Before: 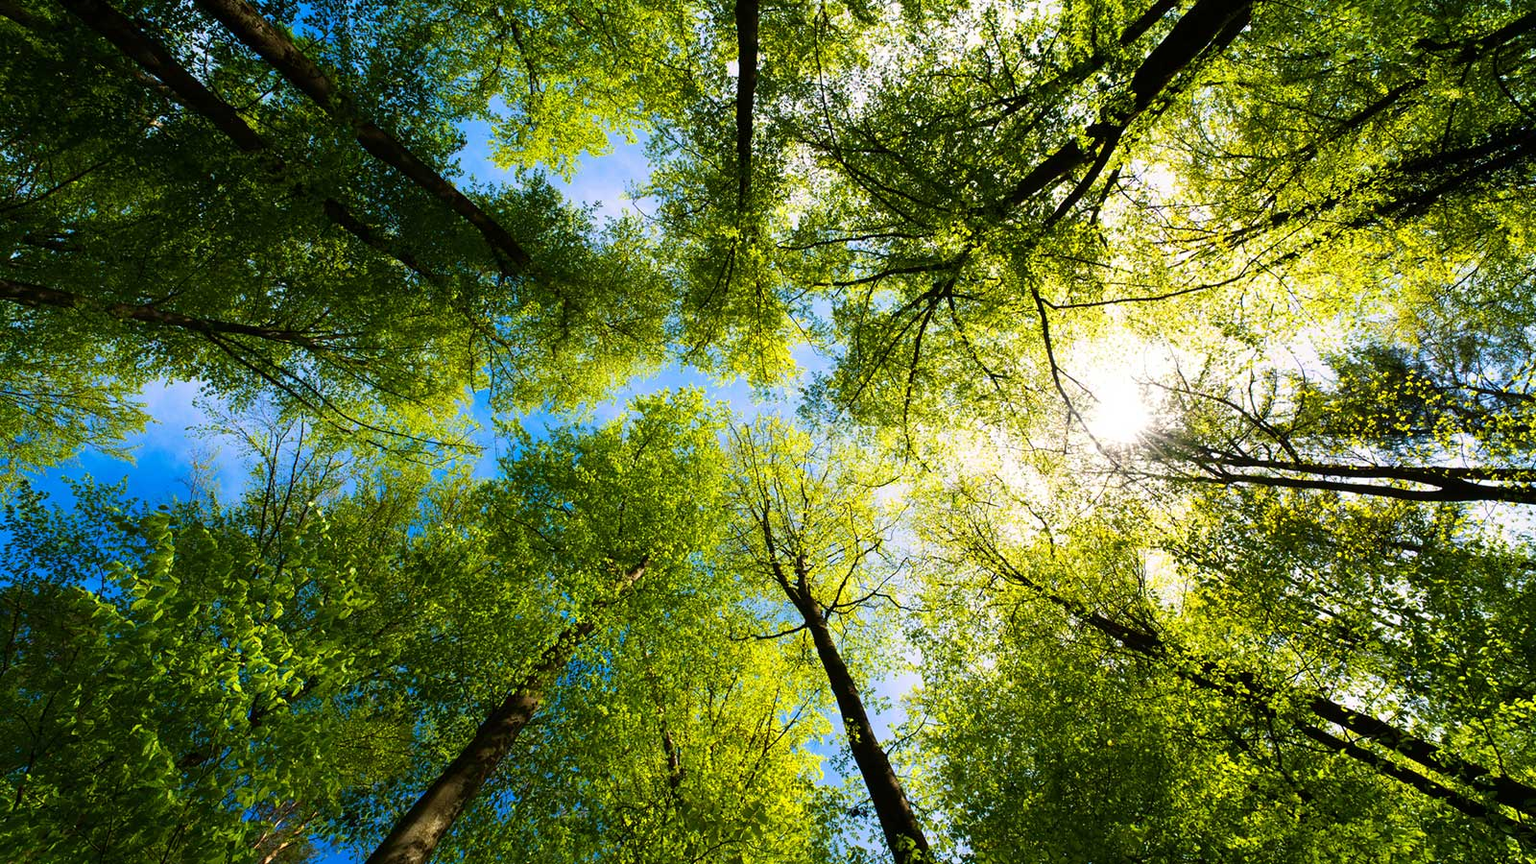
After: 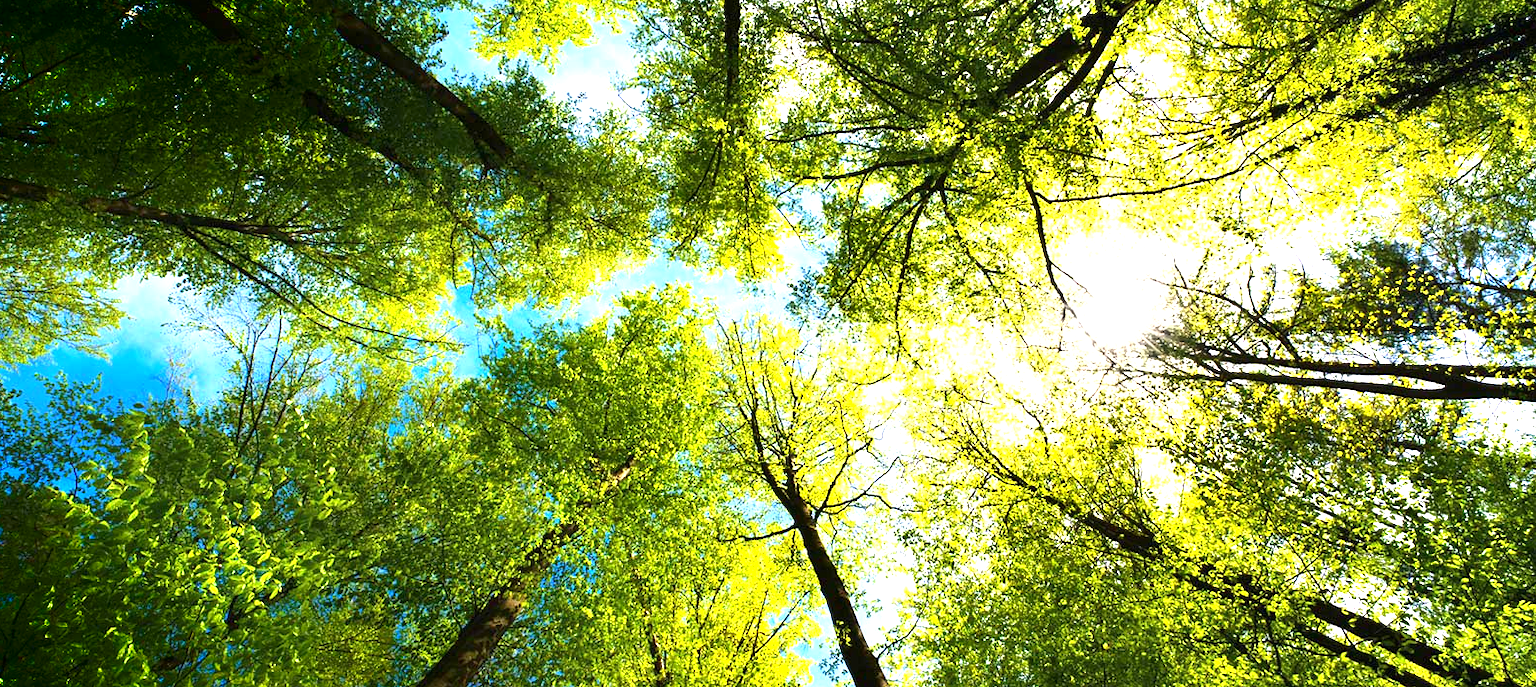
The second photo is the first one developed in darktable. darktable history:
shadows and highlights: shadows -88.03, highlights -35.45, shadows color adjustment 99.15%, highlights color adjustment 0%, soften with gaussian
crop and rotate: left 1.814%, top 12.818%, right 0.25%, bottom 9.225%
exposure: black level correction 0, exposure 1.2 EV, compensate exposure bias true, compensate highlight preservation false
